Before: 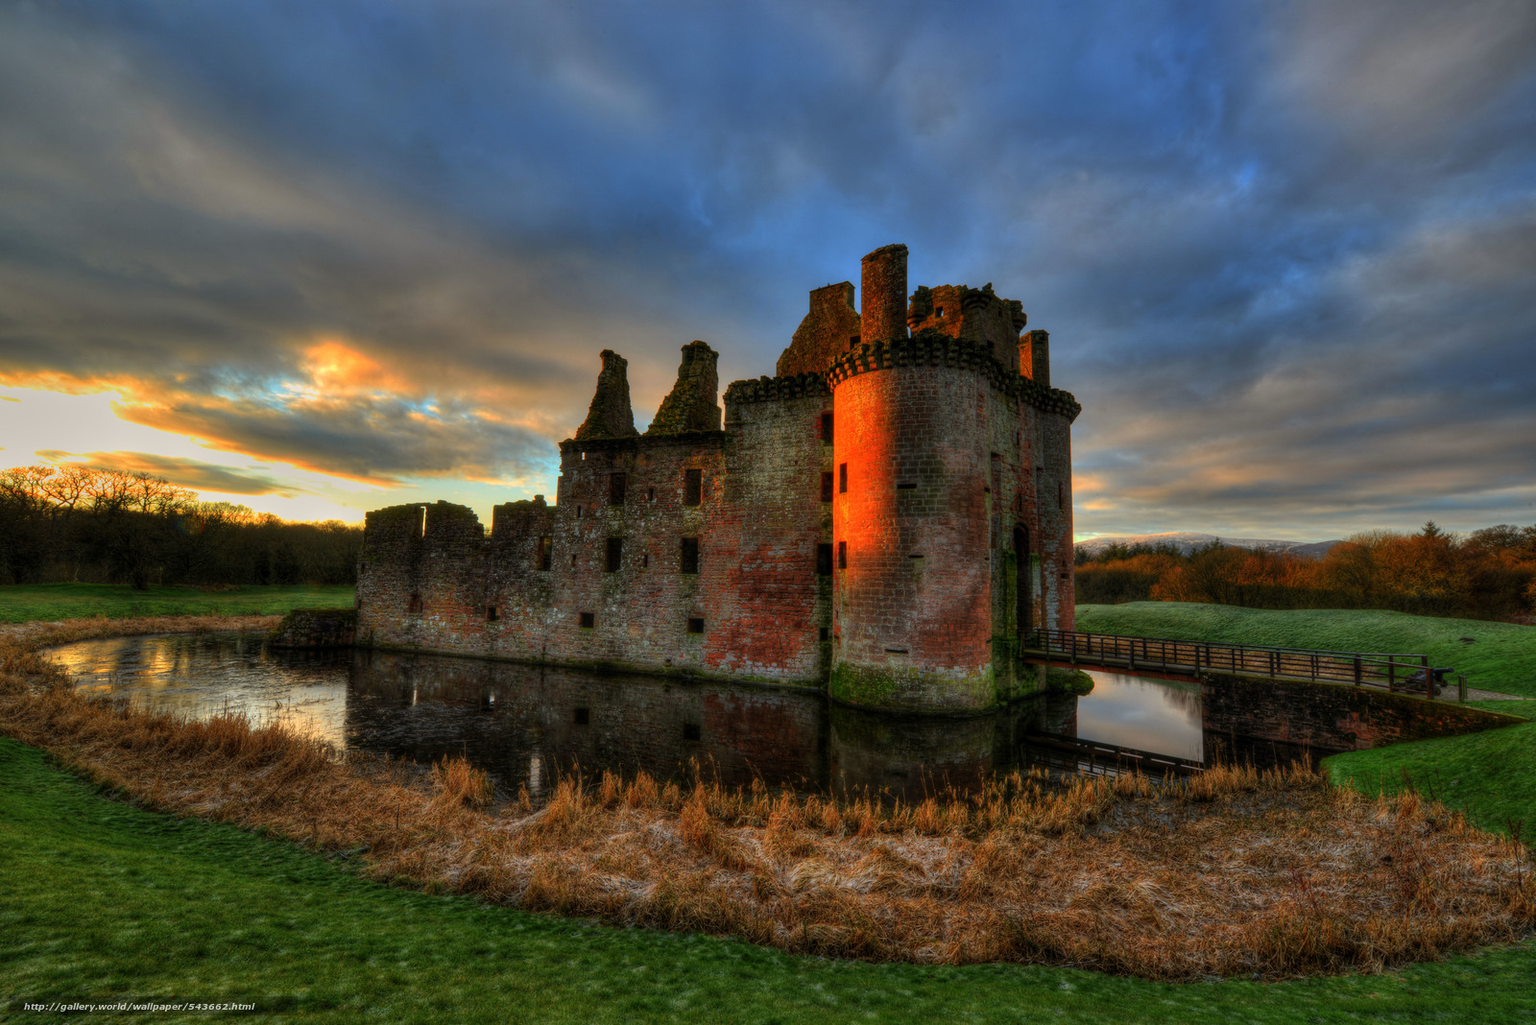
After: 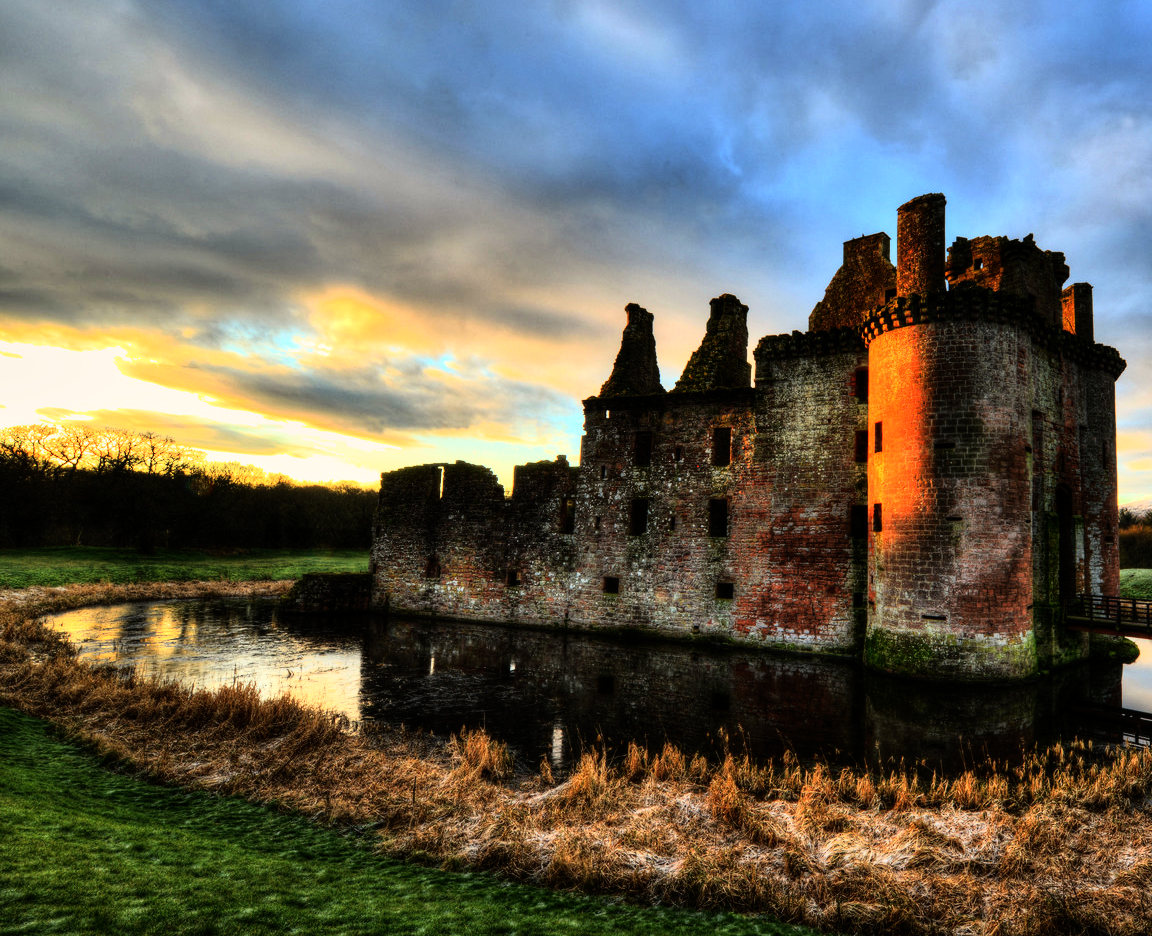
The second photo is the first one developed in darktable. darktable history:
crop: top 5.803%, right 27.864%, bottom 5.804%
rgb curve: curves: ch0 [(0, 0) (0.21, 0.15) (0.24, 0.21) (0.5, 0.75) (0.75, 0.96) (0.89, 0.99) (1, 1)]; ch1 [(0, 0.02) (0.21, 0.13) (0.25, 0.2) (0.5, 0.67) (0.75, 0.9) (0.89, 0.97) (1, 1)]; ch2 [(0, 0.02) (0.21, 0.13) (0.25, 0.2) (0.5, 0.67) (0.75, 0.9) (0.89, 0.97) (1, 1)], compensate middle gray true
